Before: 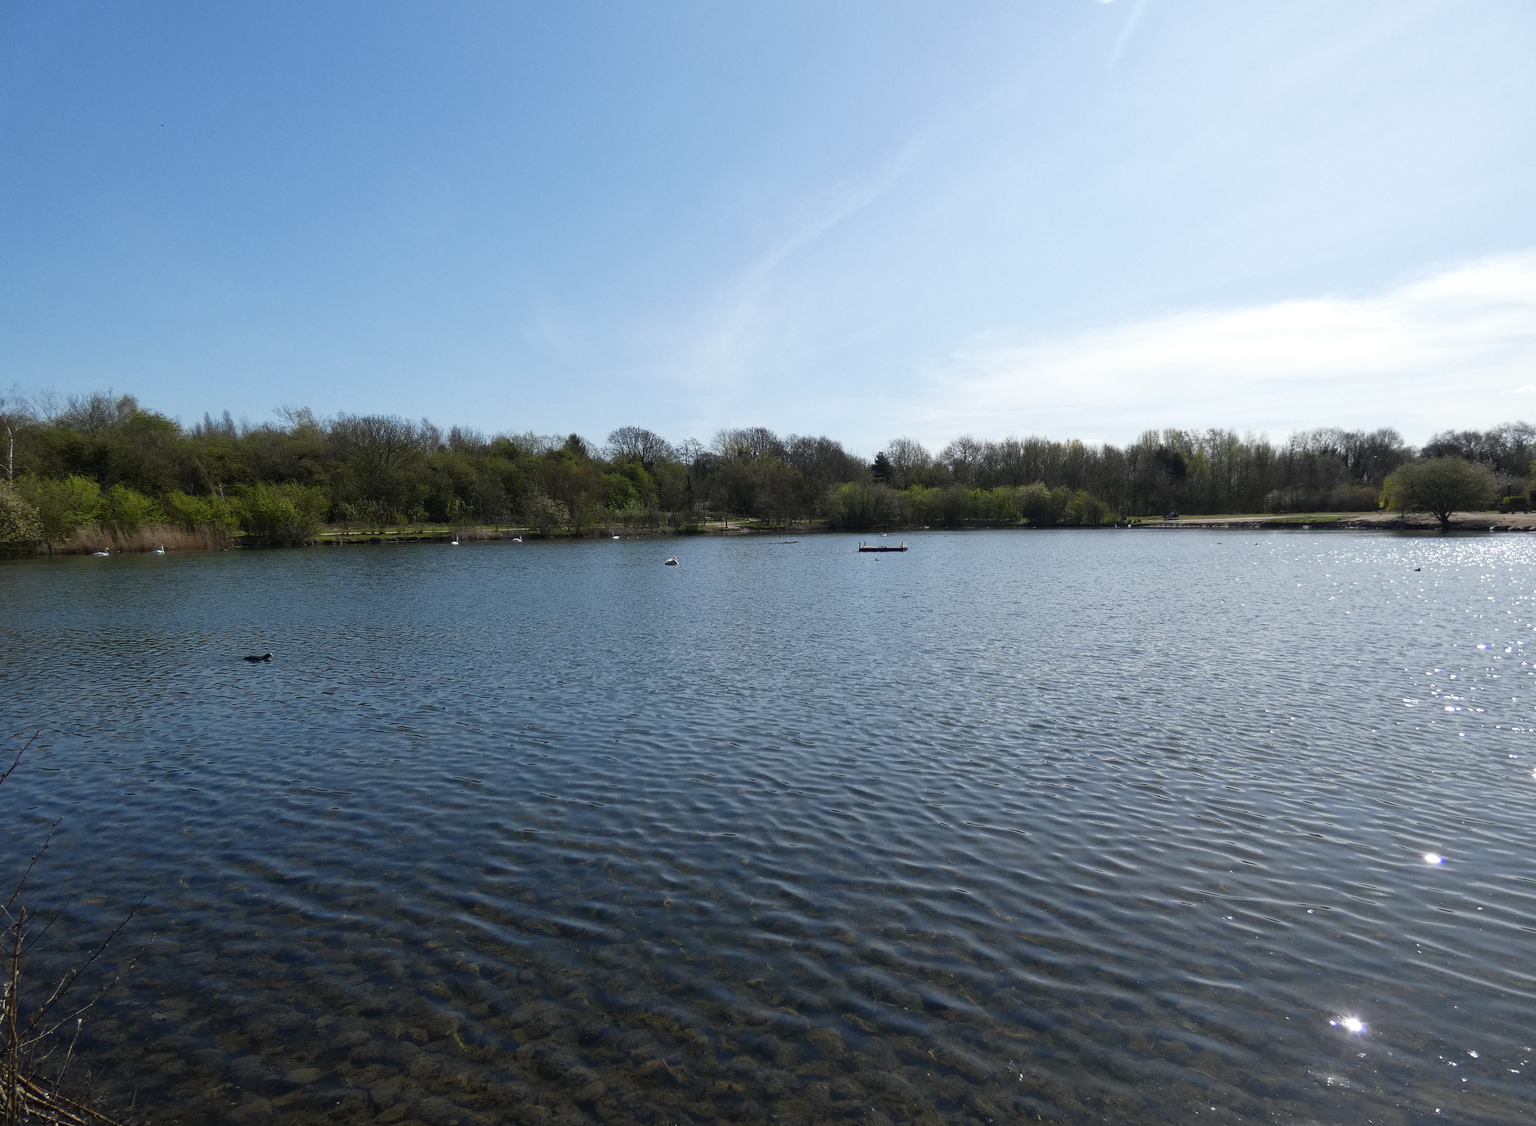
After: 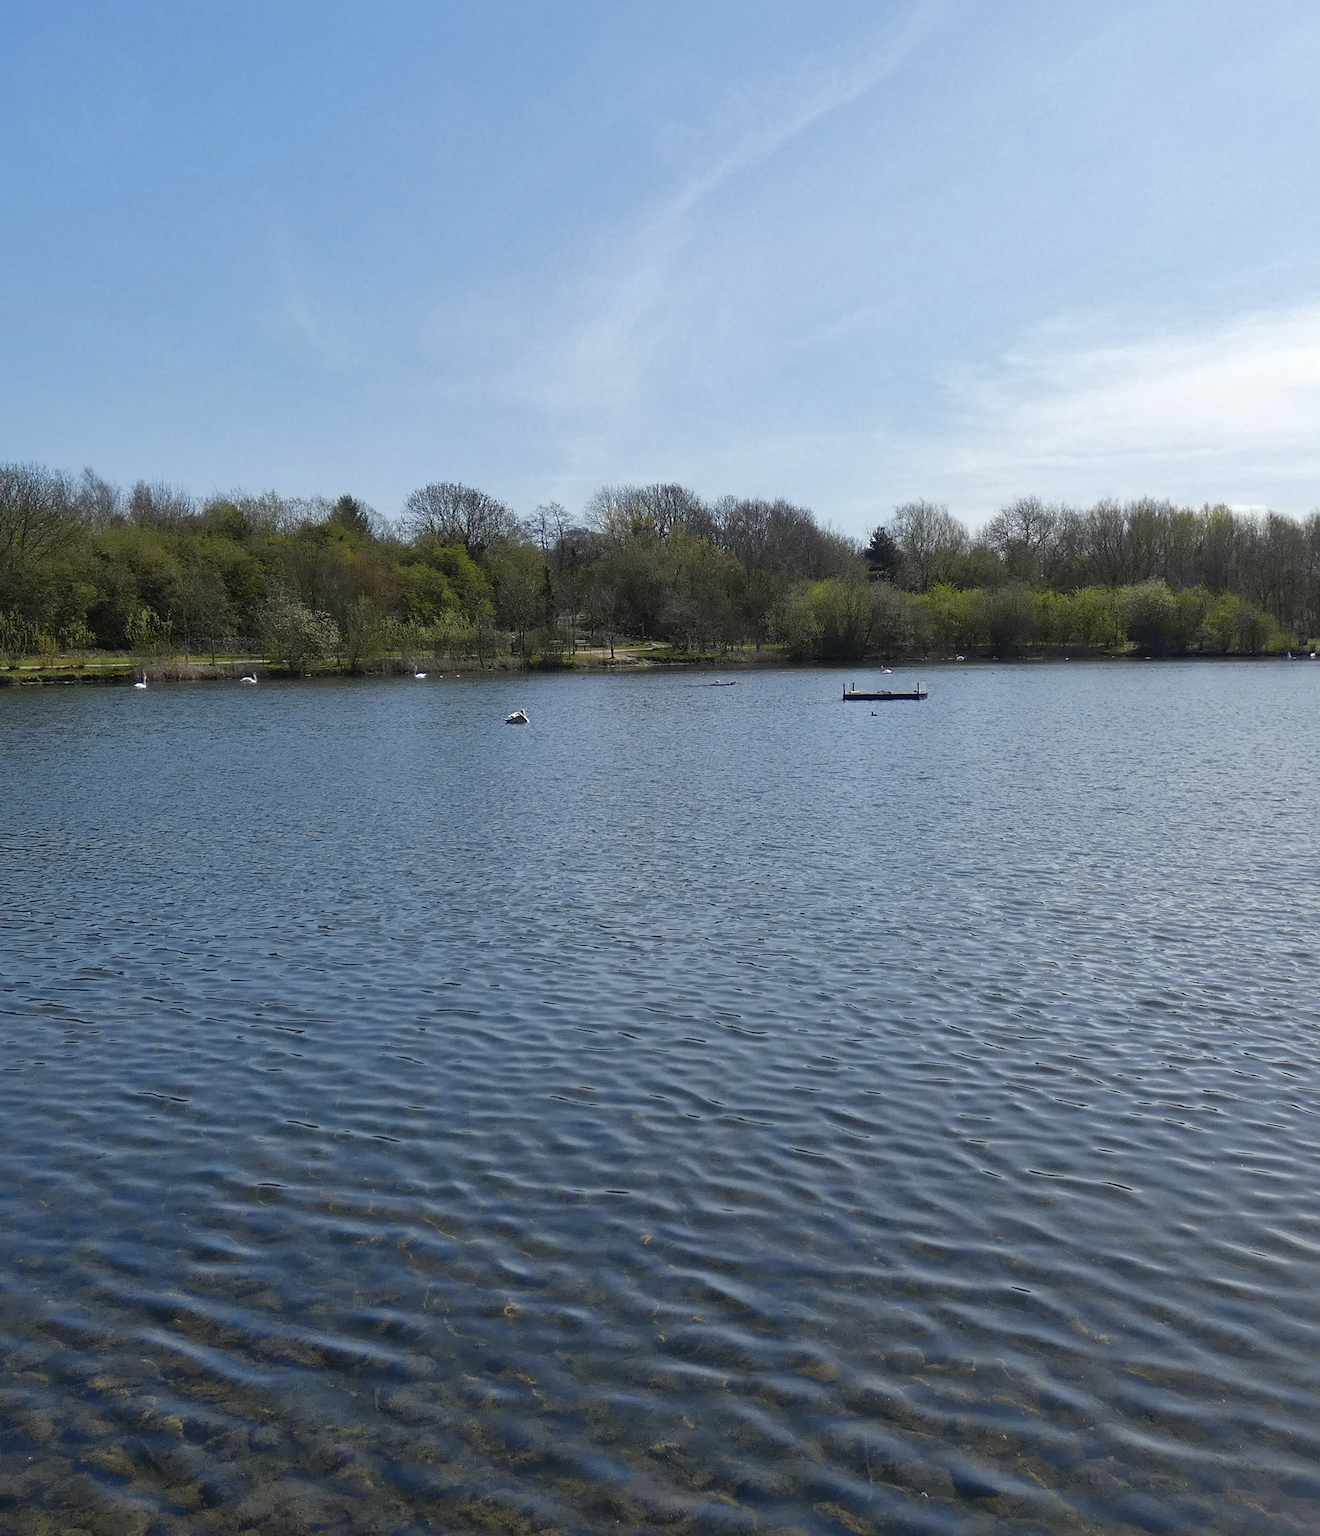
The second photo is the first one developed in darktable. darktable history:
sharpen: radius 5.325, amount 0.312, threshold 26.433
color contrast: green-magenta contrast 0.8, blue-yellow contrast 1.1, unbound 0
crop and rotate: angle 0.02°, left 24.353%, top 13.219%, right 26.156%, bottom 8.224%
shadows and highlights: on, module defaults
